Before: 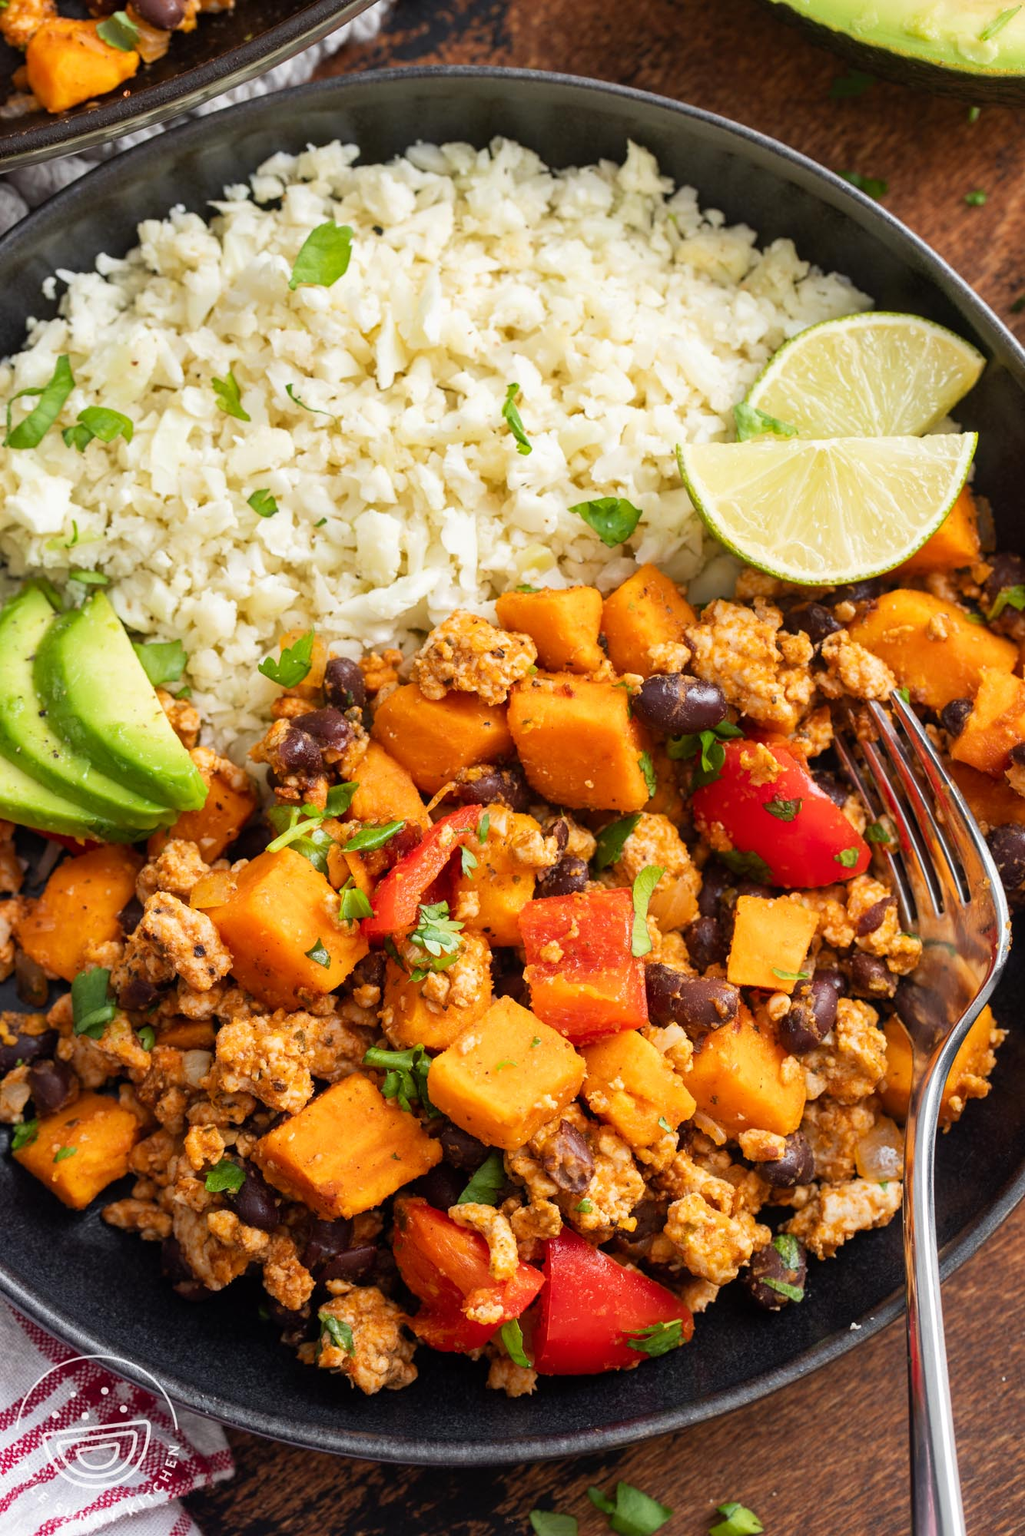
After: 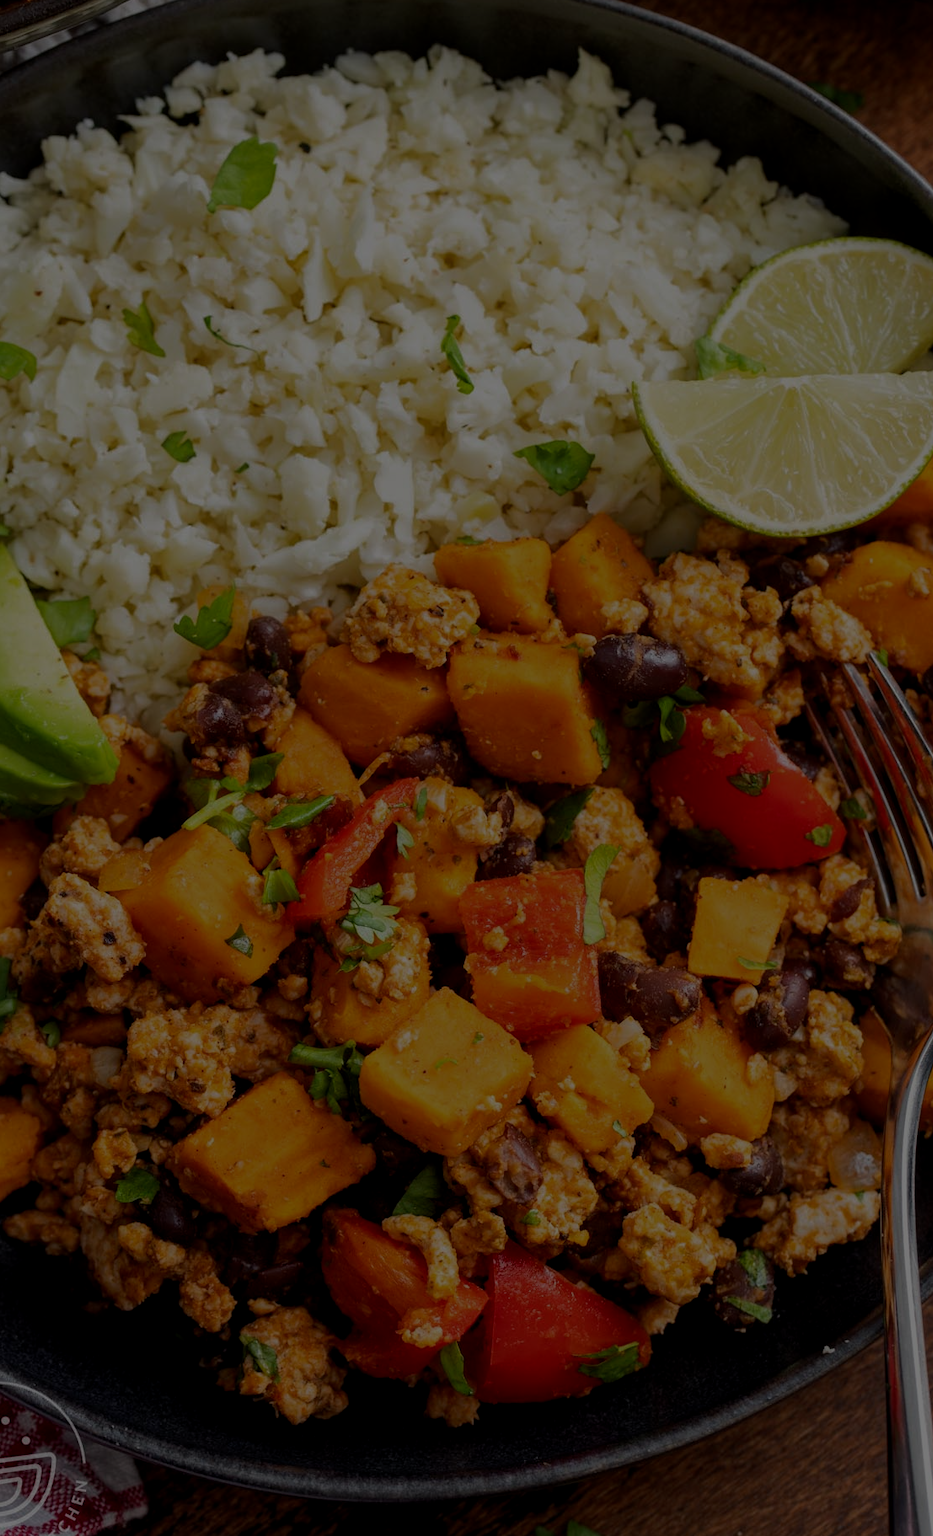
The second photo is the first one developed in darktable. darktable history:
crop: left 9.805%, top 6.258%, right 7.125%, bottom 2.566%
exposure: black level correction 0.009, exposure -0.65 EV, compensate highlight preservation false
tone equalizer: -8 EV -1.97 EV, -7 EV -1.97 EV, -6 EV -1.97 EV, -5 EV -1.99 EV, -4 EV -1.98 EV, -3 EV -1.99 EV, -2 EV -2 EV, -1 EV -1.63 EV, +0 EV -1.99 EV, edges refinement/feathering 500, mask exposure compensation -1.57 EV, preserve details no
